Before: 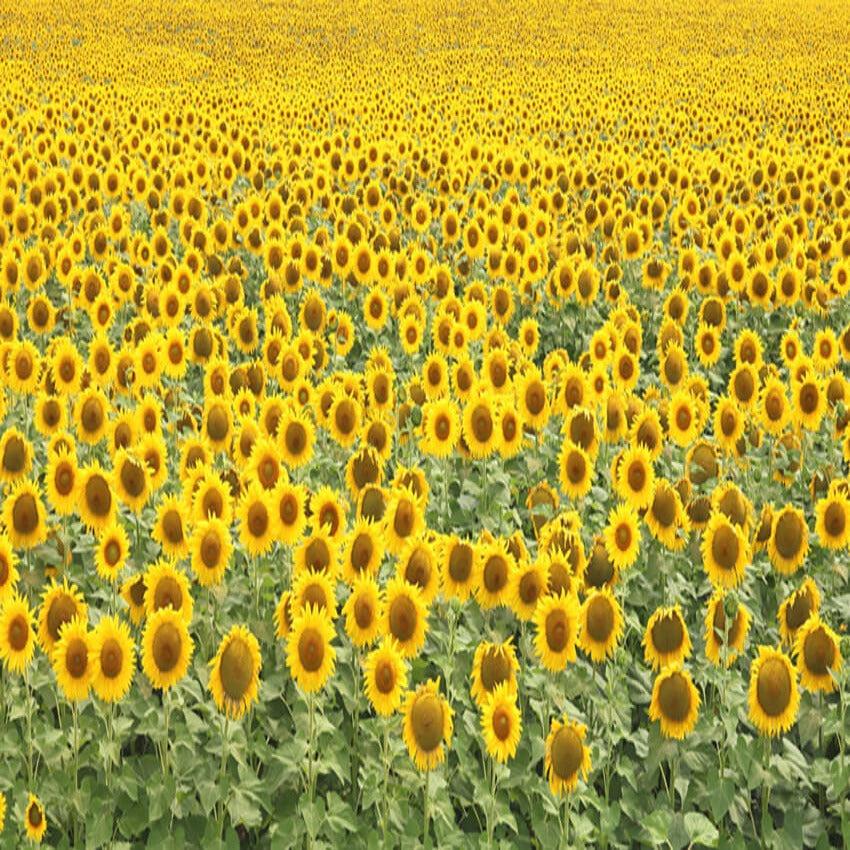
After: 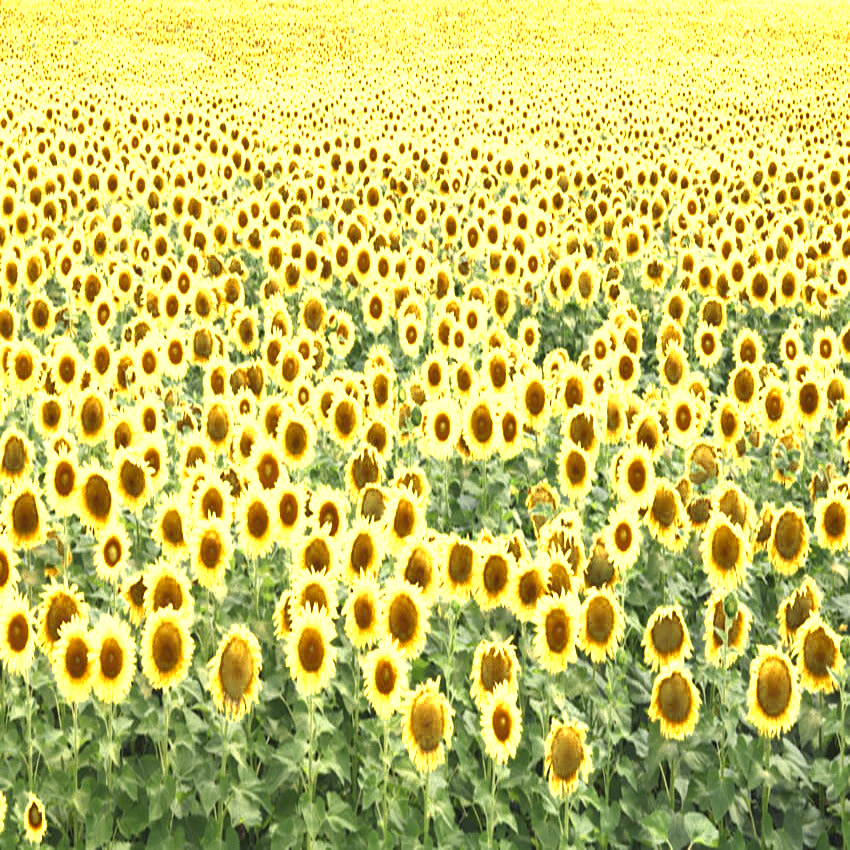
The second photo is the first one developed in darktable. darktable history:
color zones: curves: ch0 [(0, 0.485) (0.178, 0.476) (0.261, 0.623) (0.411, 0.403) (0.708, 0.603) (0.934, 0.412)]; ch1 [(0.003, 0.485) (0.149, 0.496) (0.229, 0.584) (0.326, 0.551) (0.484, 0.262) (0.757, 0.643)], mix 100.81%
color calibration: gray › normalize channels true, illuminant as shot in camera, x 0.358, y 0.373, temperature 4628.91 K, gamut compression 0.012
exposure: black level correction 0, exposure 0 EV, compensate highlight preservation false
